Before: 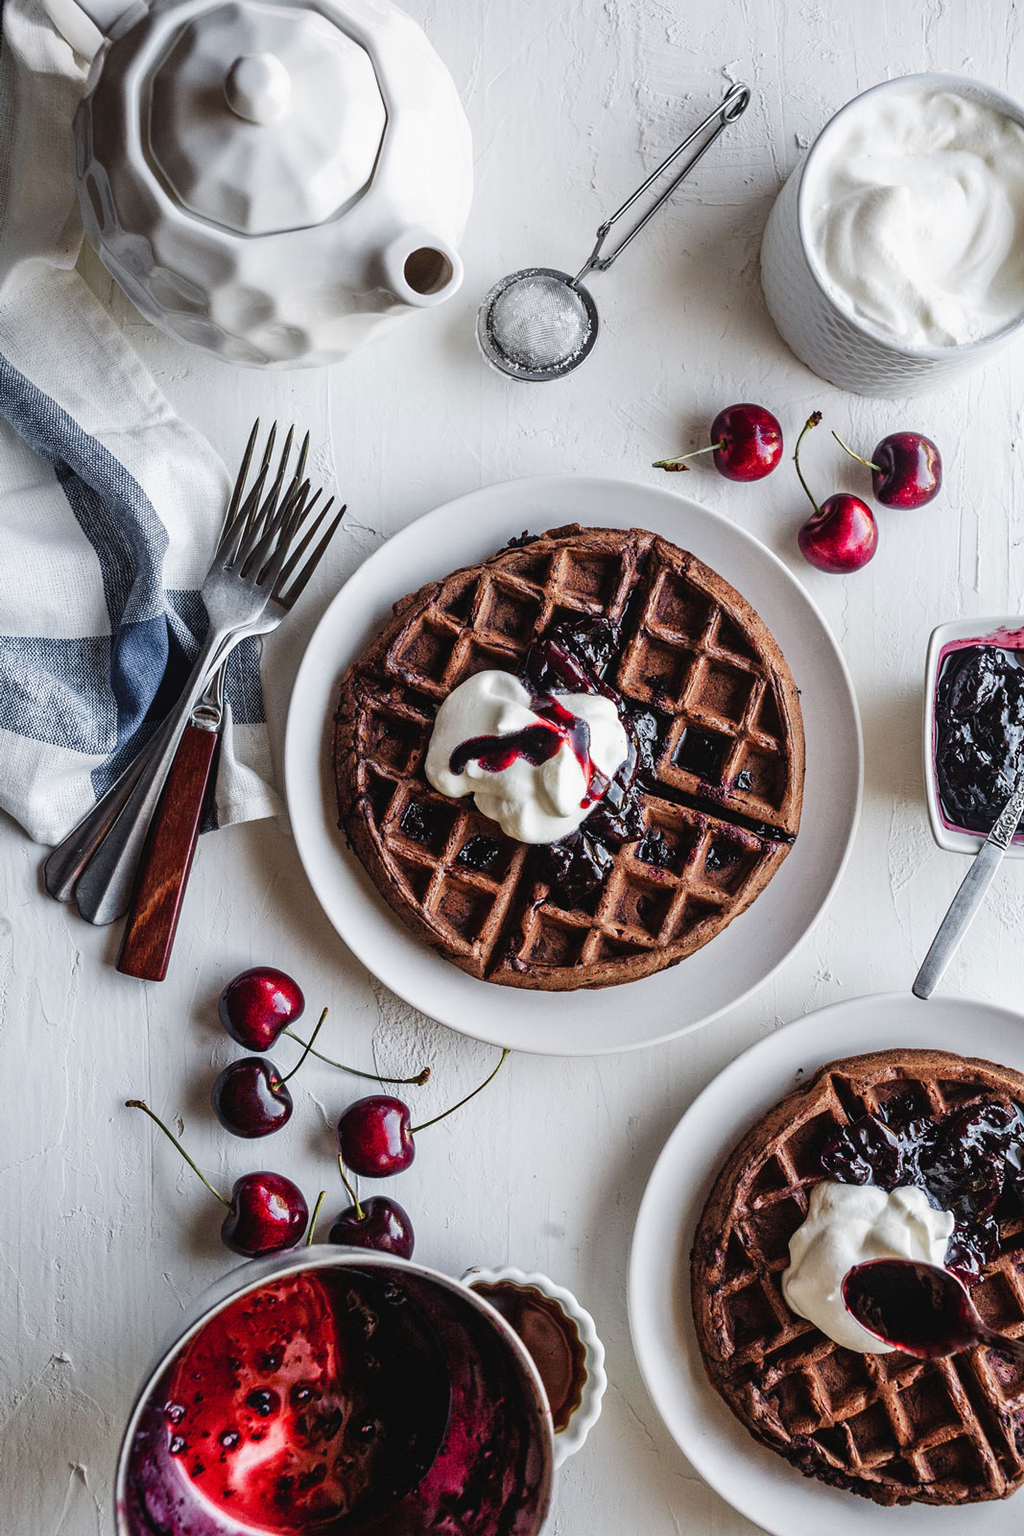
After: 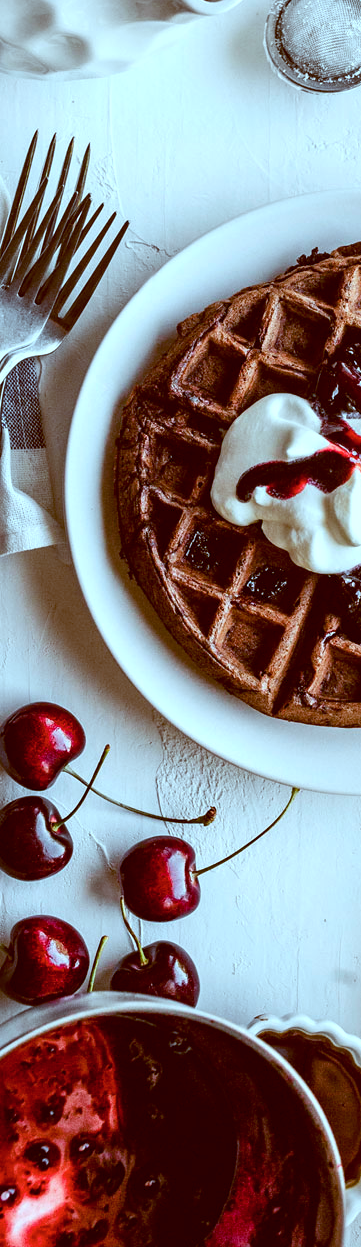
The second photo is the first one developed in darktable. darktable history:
color correction: highlights a* -0.729, highlights b* -9.36
color balance rgb: highlights gain › luminance 15.163%, highlights gain › chroma 3.944%, highlights gain › hue 210.56°, global offset › chroma 0.392%, global offset › hue 33.44°, perceptual saturation grading › global saturation -0.136%
crop and rotate: left 21.75%, top 19.084%, right 44.34%, bottom 2.965%
